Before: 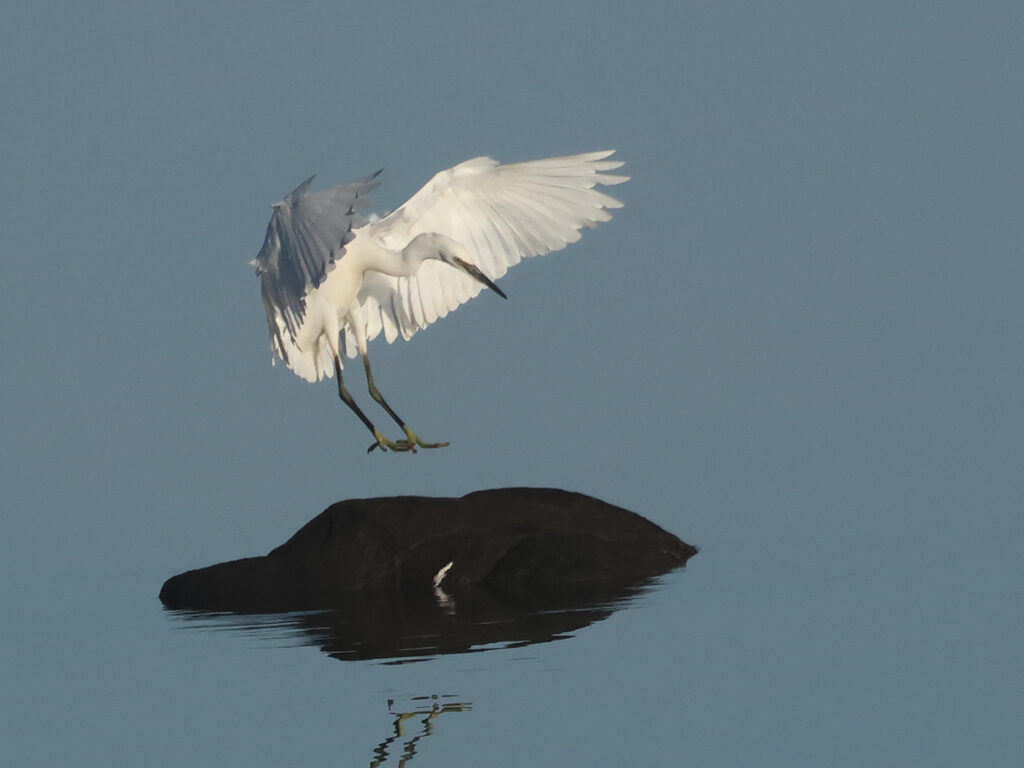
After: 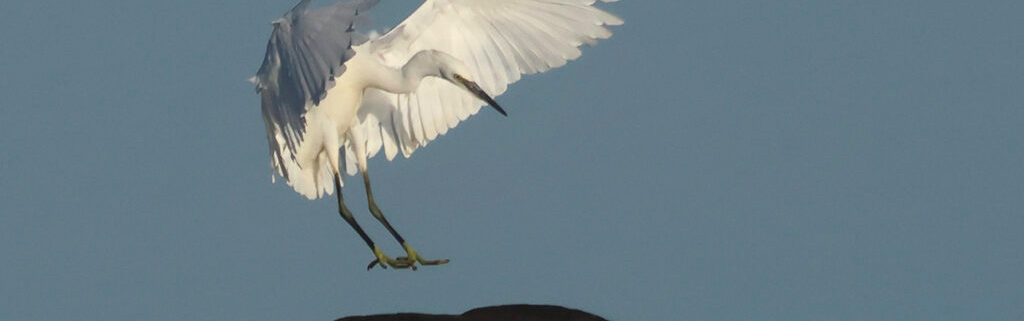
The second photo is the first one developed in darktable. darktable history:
local contrast: mode bilateral grid, contrast 100, coarseness 100, detail 91%, midtone range 0.2
crop and rotate: top 23.84%, bottom 34.294%
exposure: exposure -0.072 EV, compensate highlight preservation false
color balance: contrast 6.48%, output saturation 113.3%
